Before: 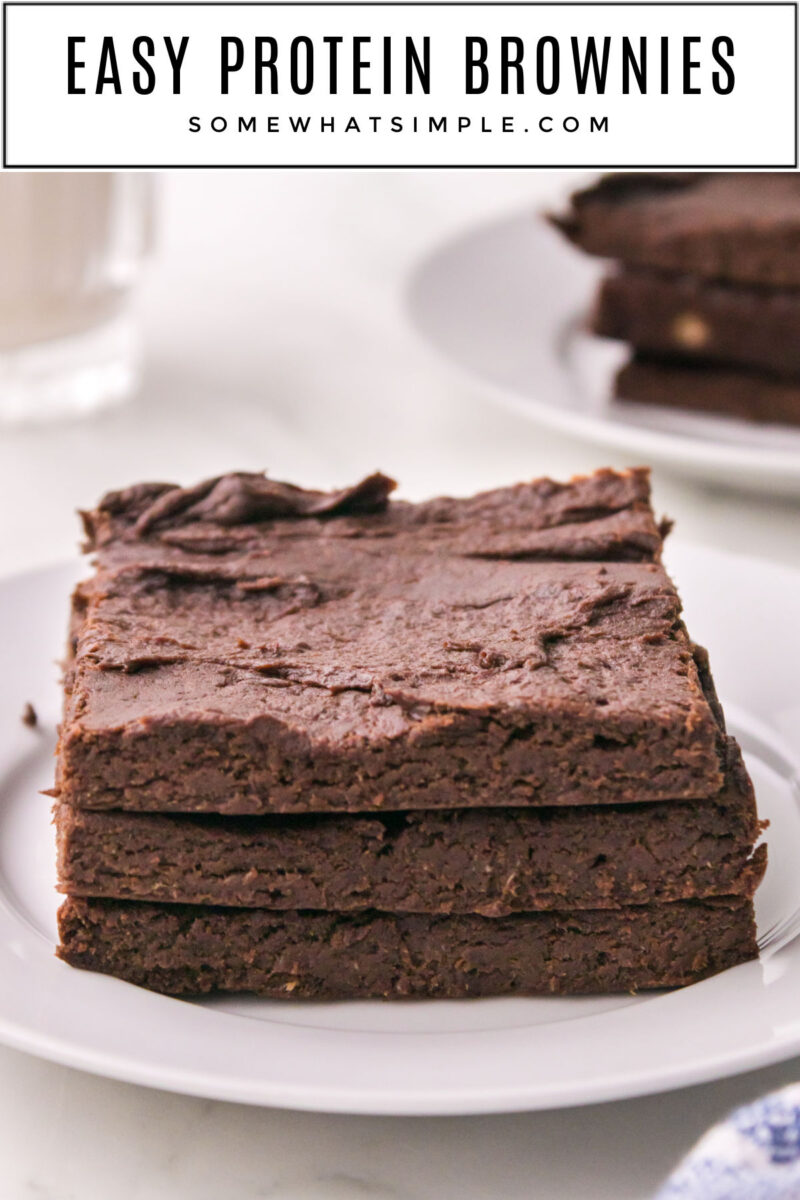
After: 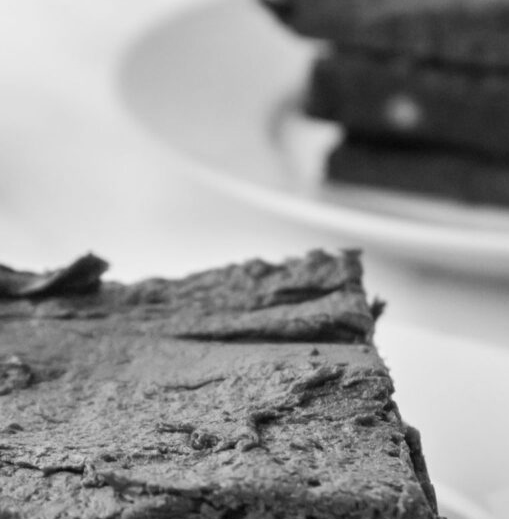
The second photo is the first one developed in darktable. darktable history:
crop: left 36.005%, top 18.293%, right 0.31%, bottom 38.444%
monochrome: a -35.87, b 49.73, size 1.7
